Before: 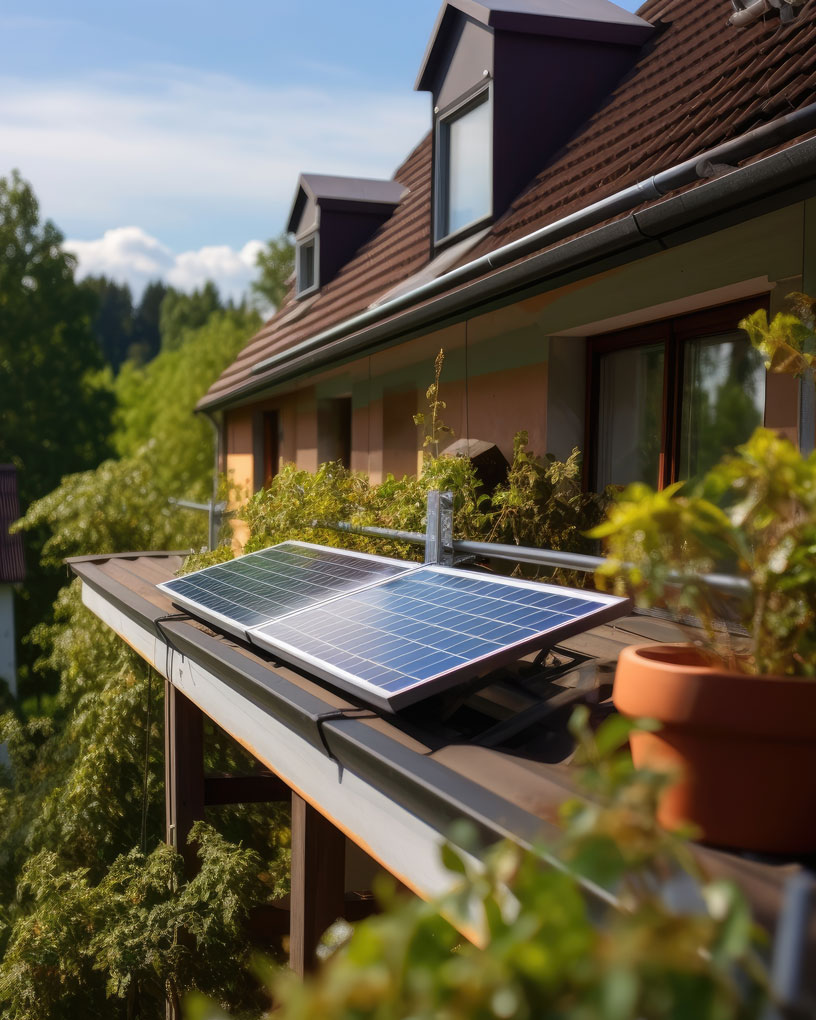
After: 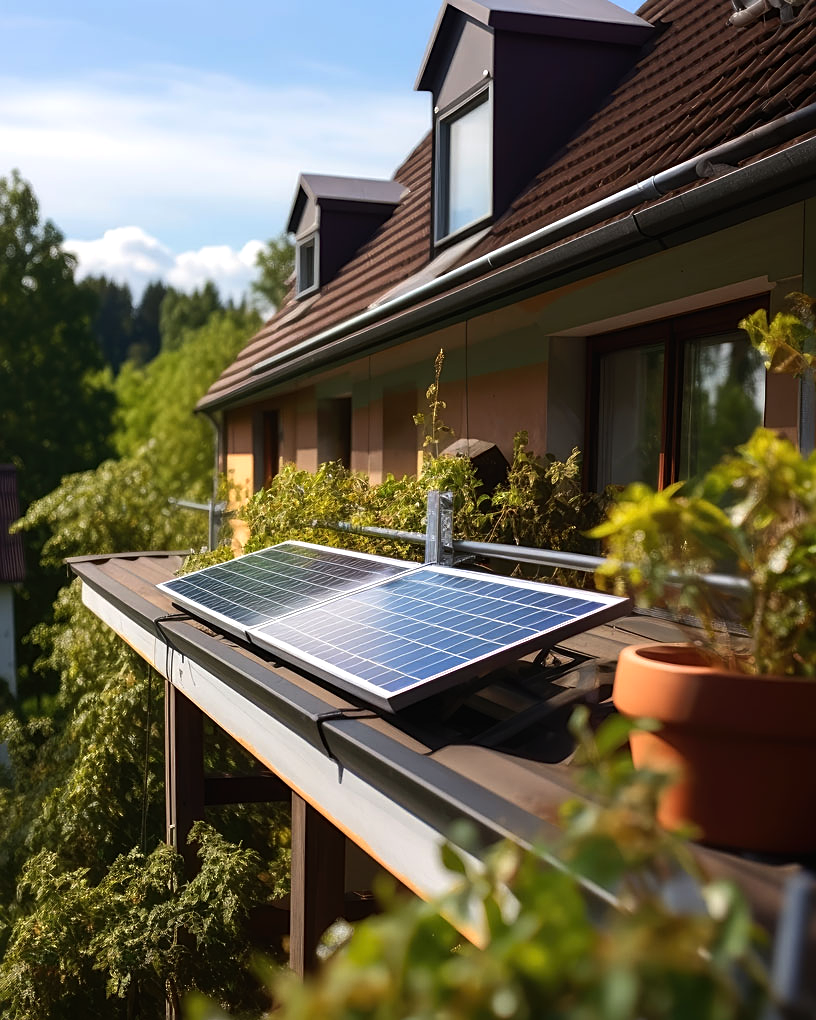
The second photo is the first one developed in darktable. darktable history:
sharpen: on, module defaults
local contrast: mode bilateral grid, contrast 100, coarseness 100, detail 91%, midtone range 0.2
tone equalizer: -8 EV -0.417 EV, -7 EV -0.389 EV, -6 EV -0.333 EV, -5 EV -0.222 EV, -3 EV 0.222 EV, -2 EV 0.333 EV, -1 EV 0.389 EV, +0 EV 0.417 EV, edges refinement/feathering 500, mask exposure compensation -1.57 EV, preserve details no
